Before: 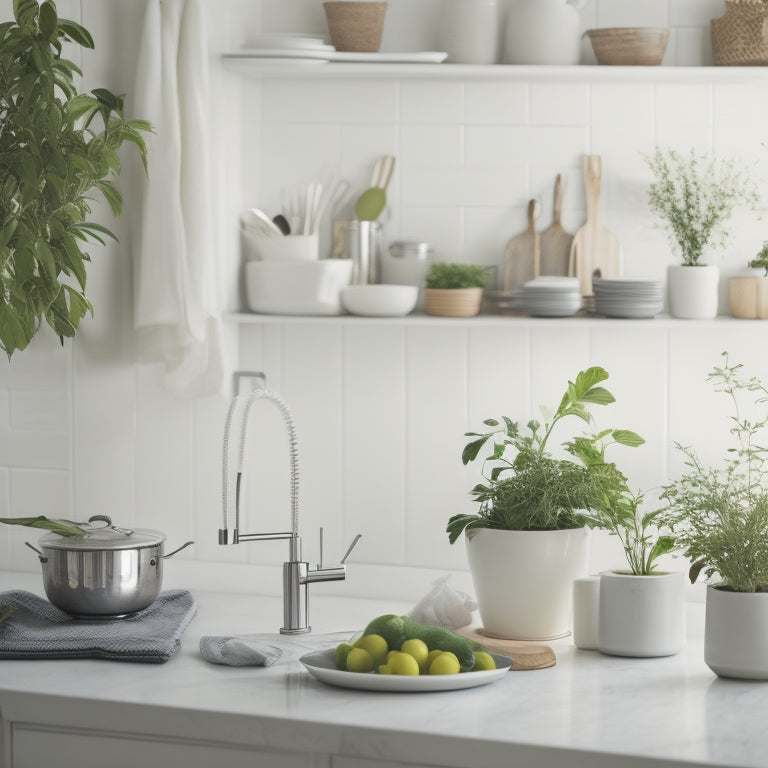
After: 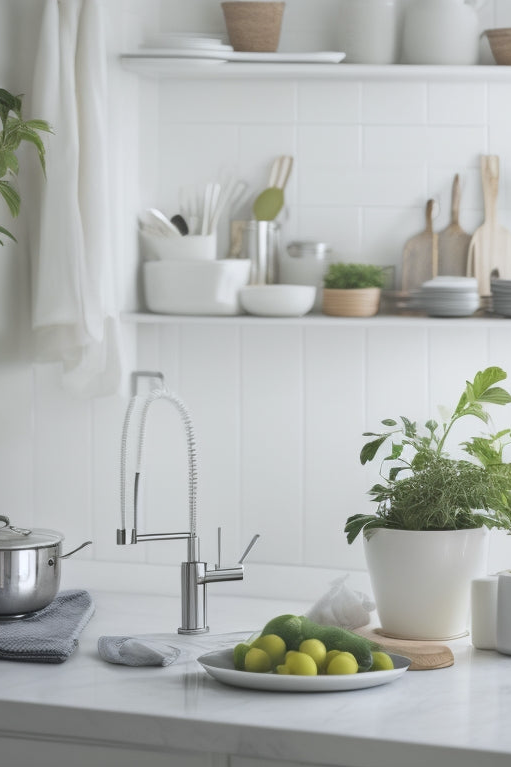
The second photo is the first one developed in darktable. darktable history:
crop and rotate: left 13.409%, right 19.924%
white balance: red 0.983, blue 1.036
